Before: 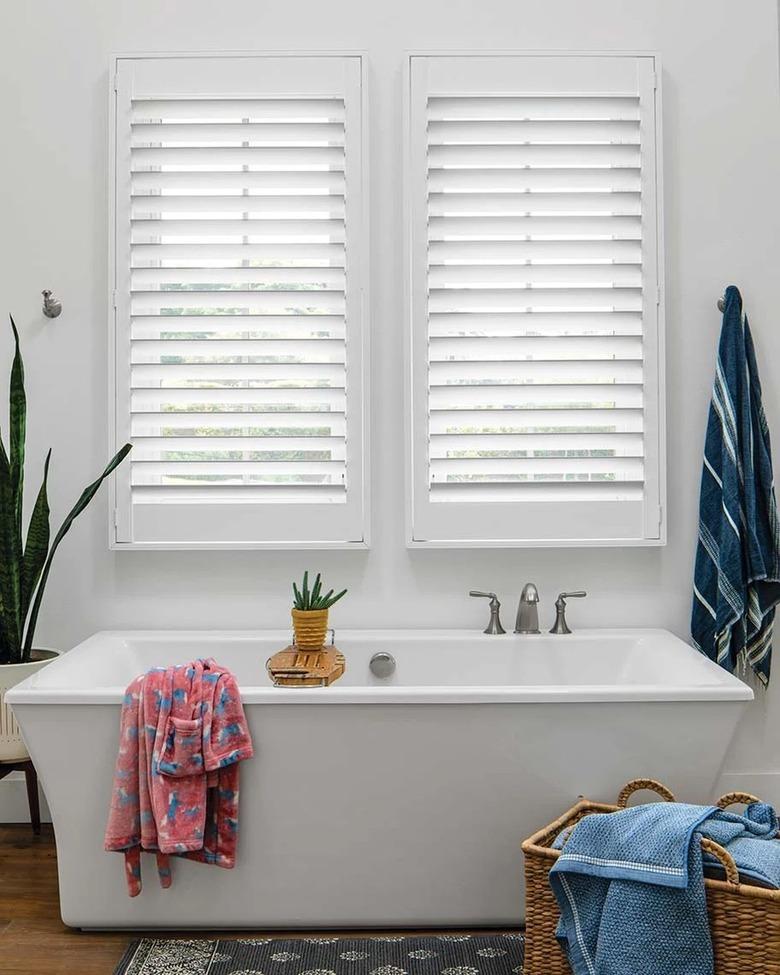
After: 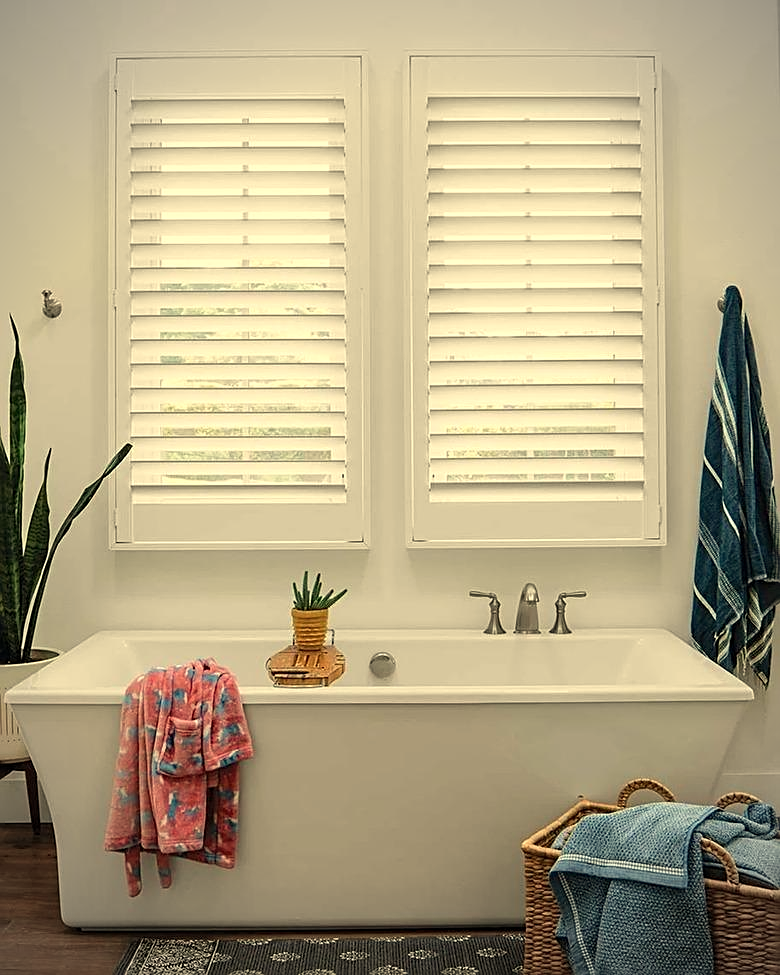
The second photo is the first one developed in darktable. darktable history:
sharpen: on, module defaults
white balance: red 1.08, blue 0.791
vignetting: on, module defaults
